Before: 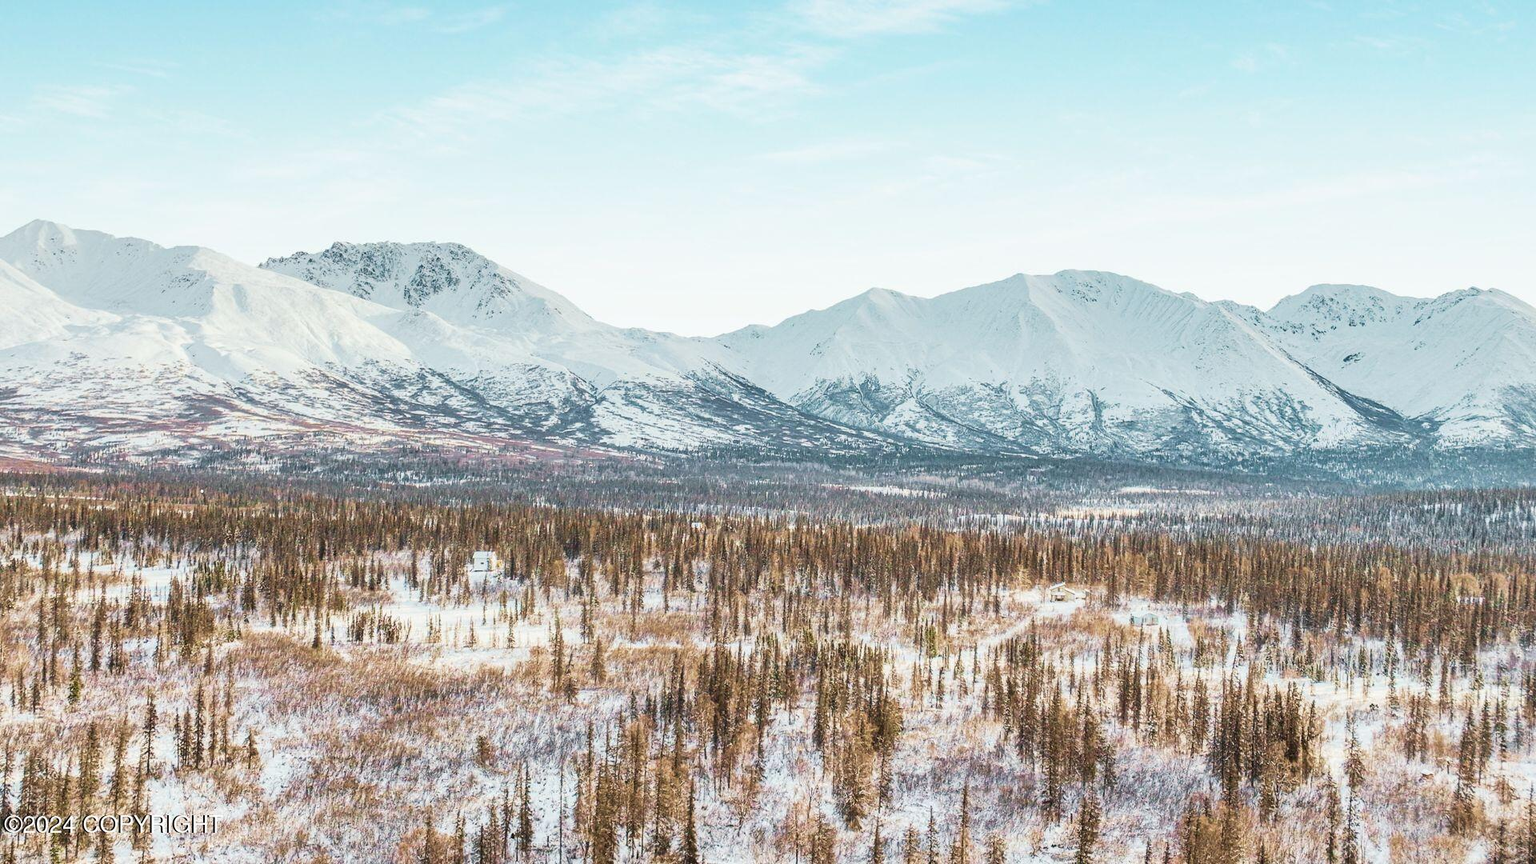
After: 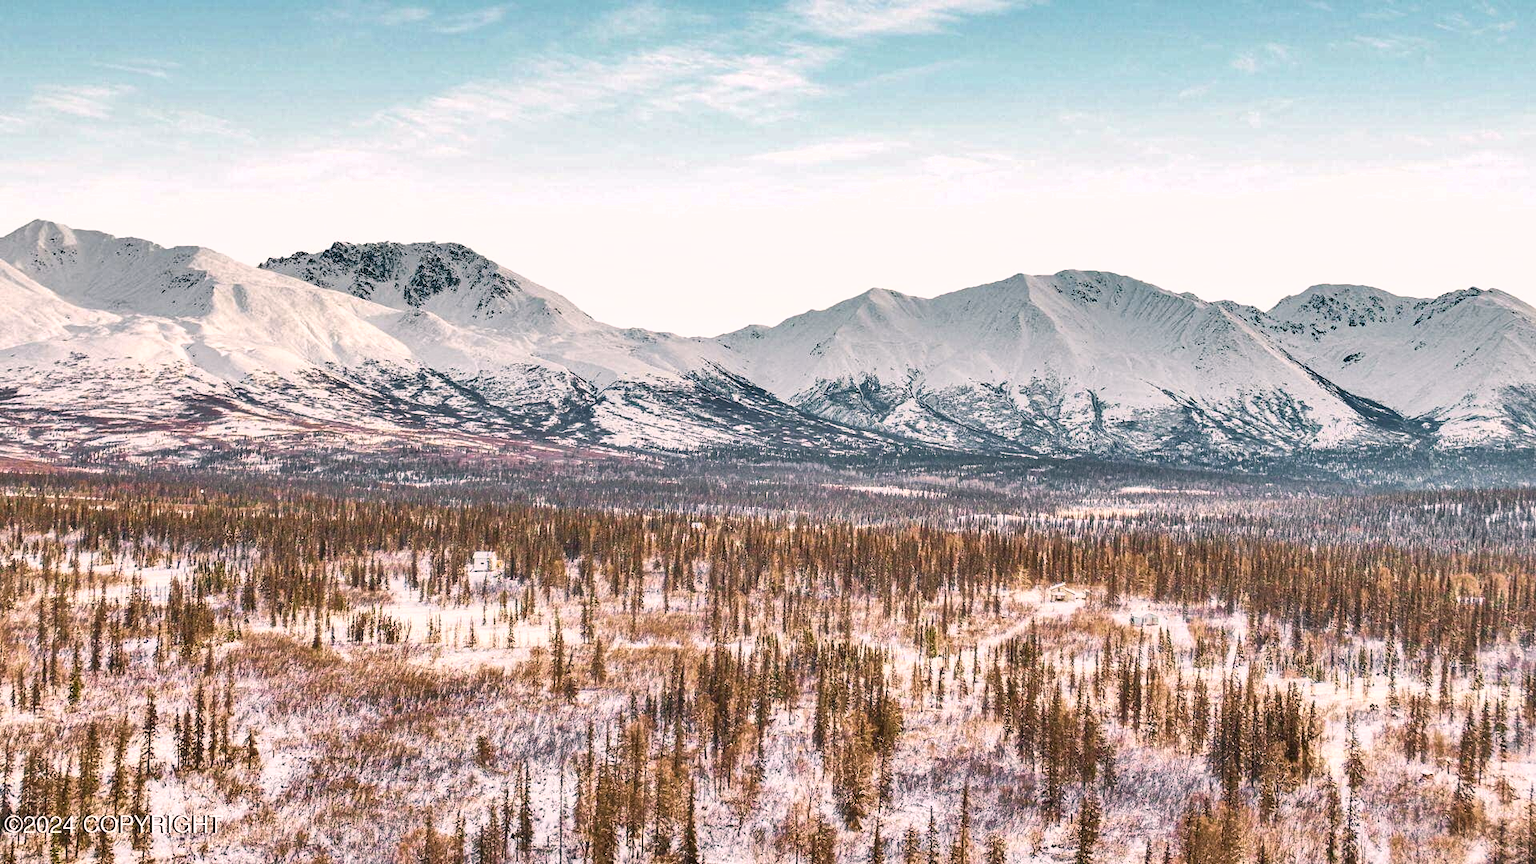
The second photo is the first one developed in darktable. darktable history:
shadows and highlights: radius 102.22, shadows 50.66, highlights -64.11, soften with gaussian
exposure: exposure 0.174 EV, compensate highlight preservation false
color correction: highlights a* 12.26, highlights b* 5.57
